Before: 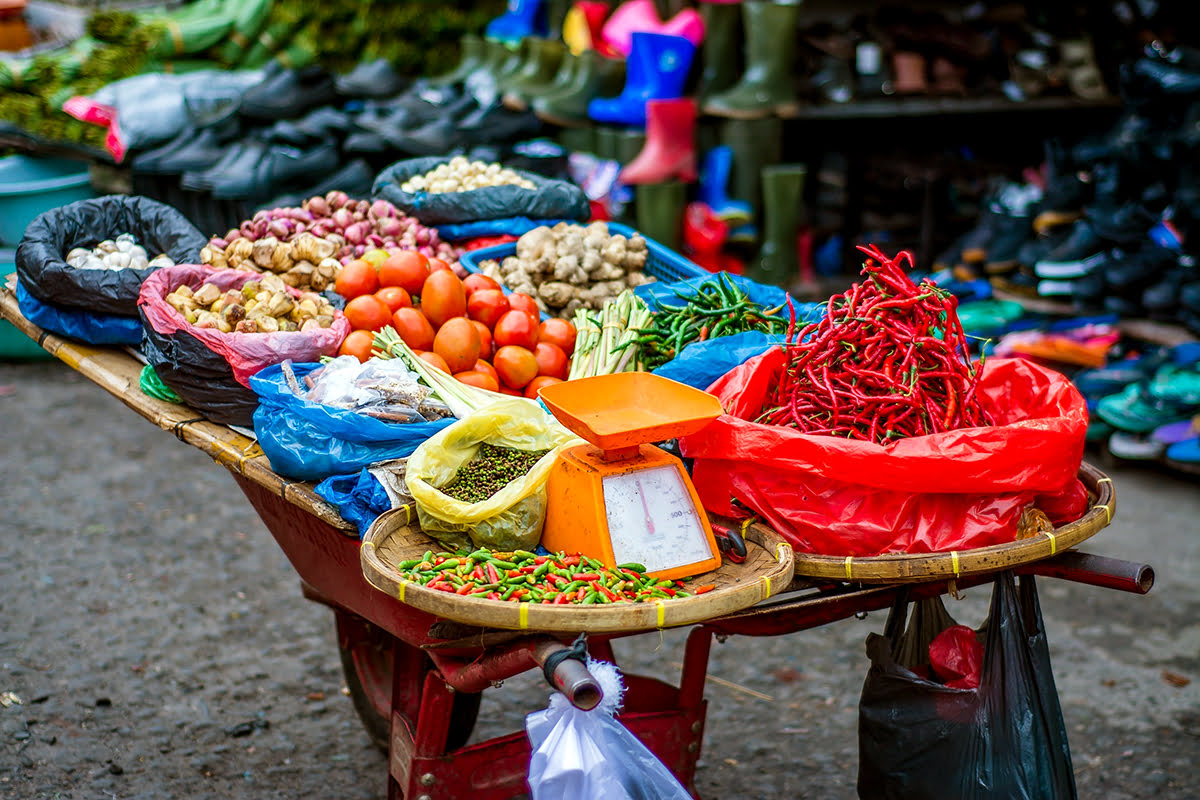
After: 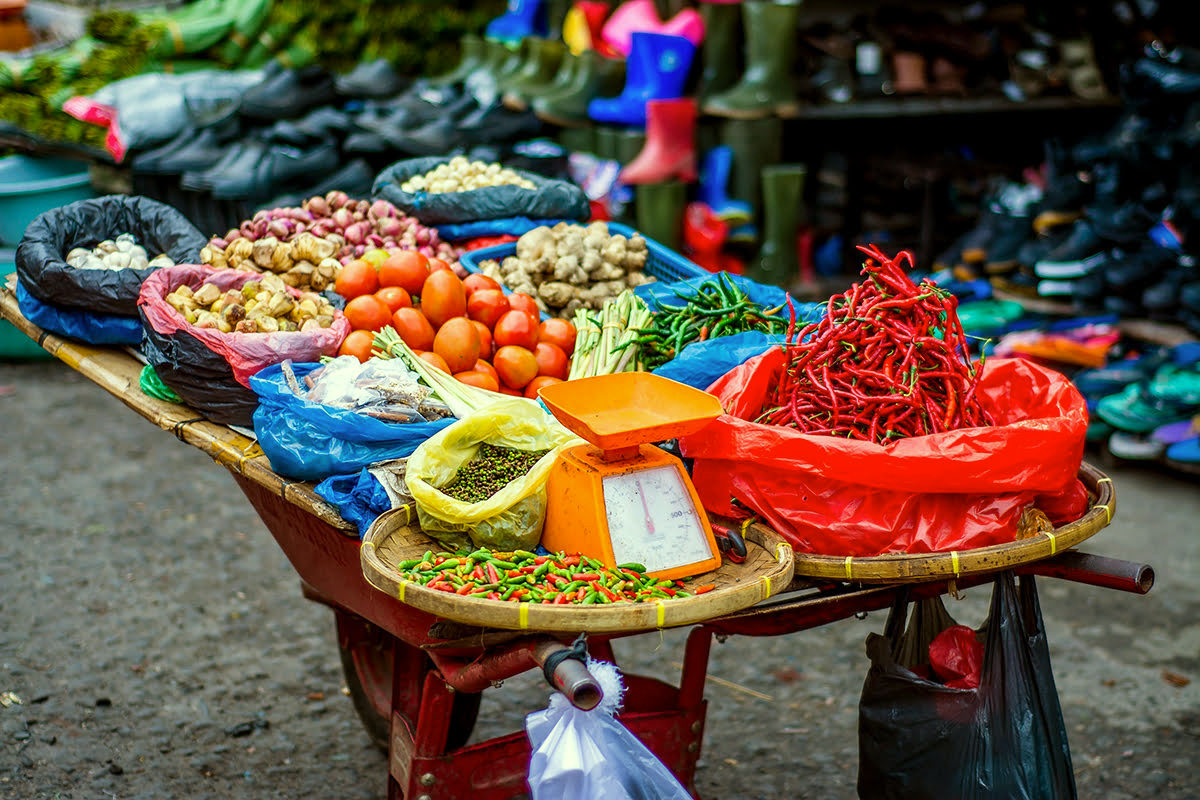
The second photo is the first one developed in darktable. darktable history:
color correction: highlights a* -5.68, highlights b* 10.68
